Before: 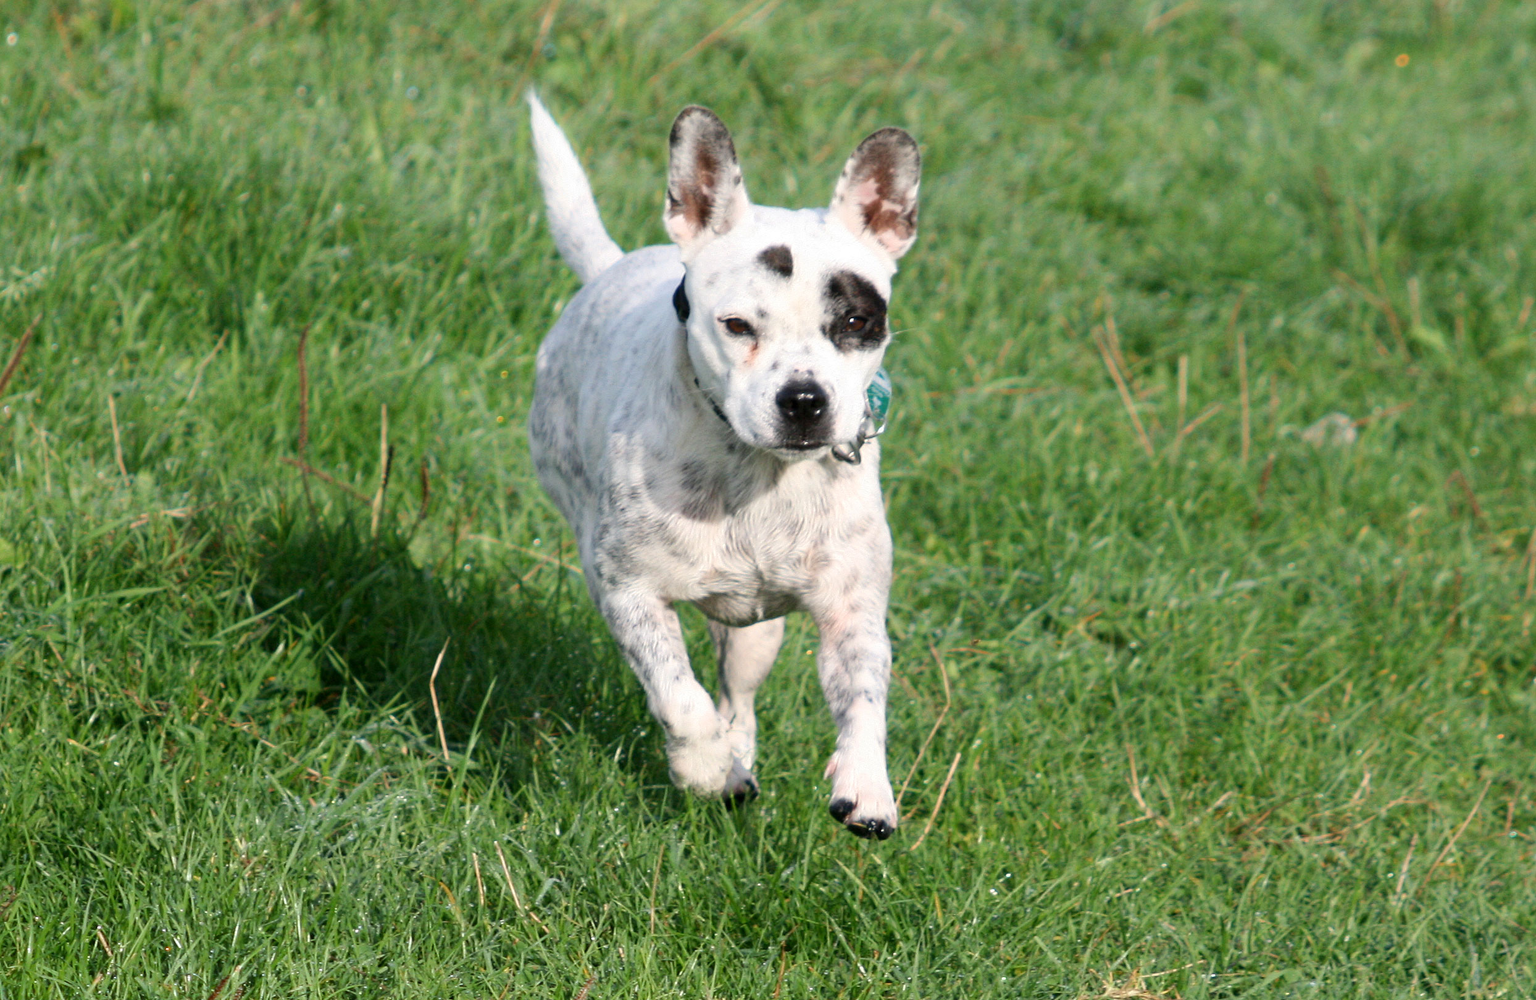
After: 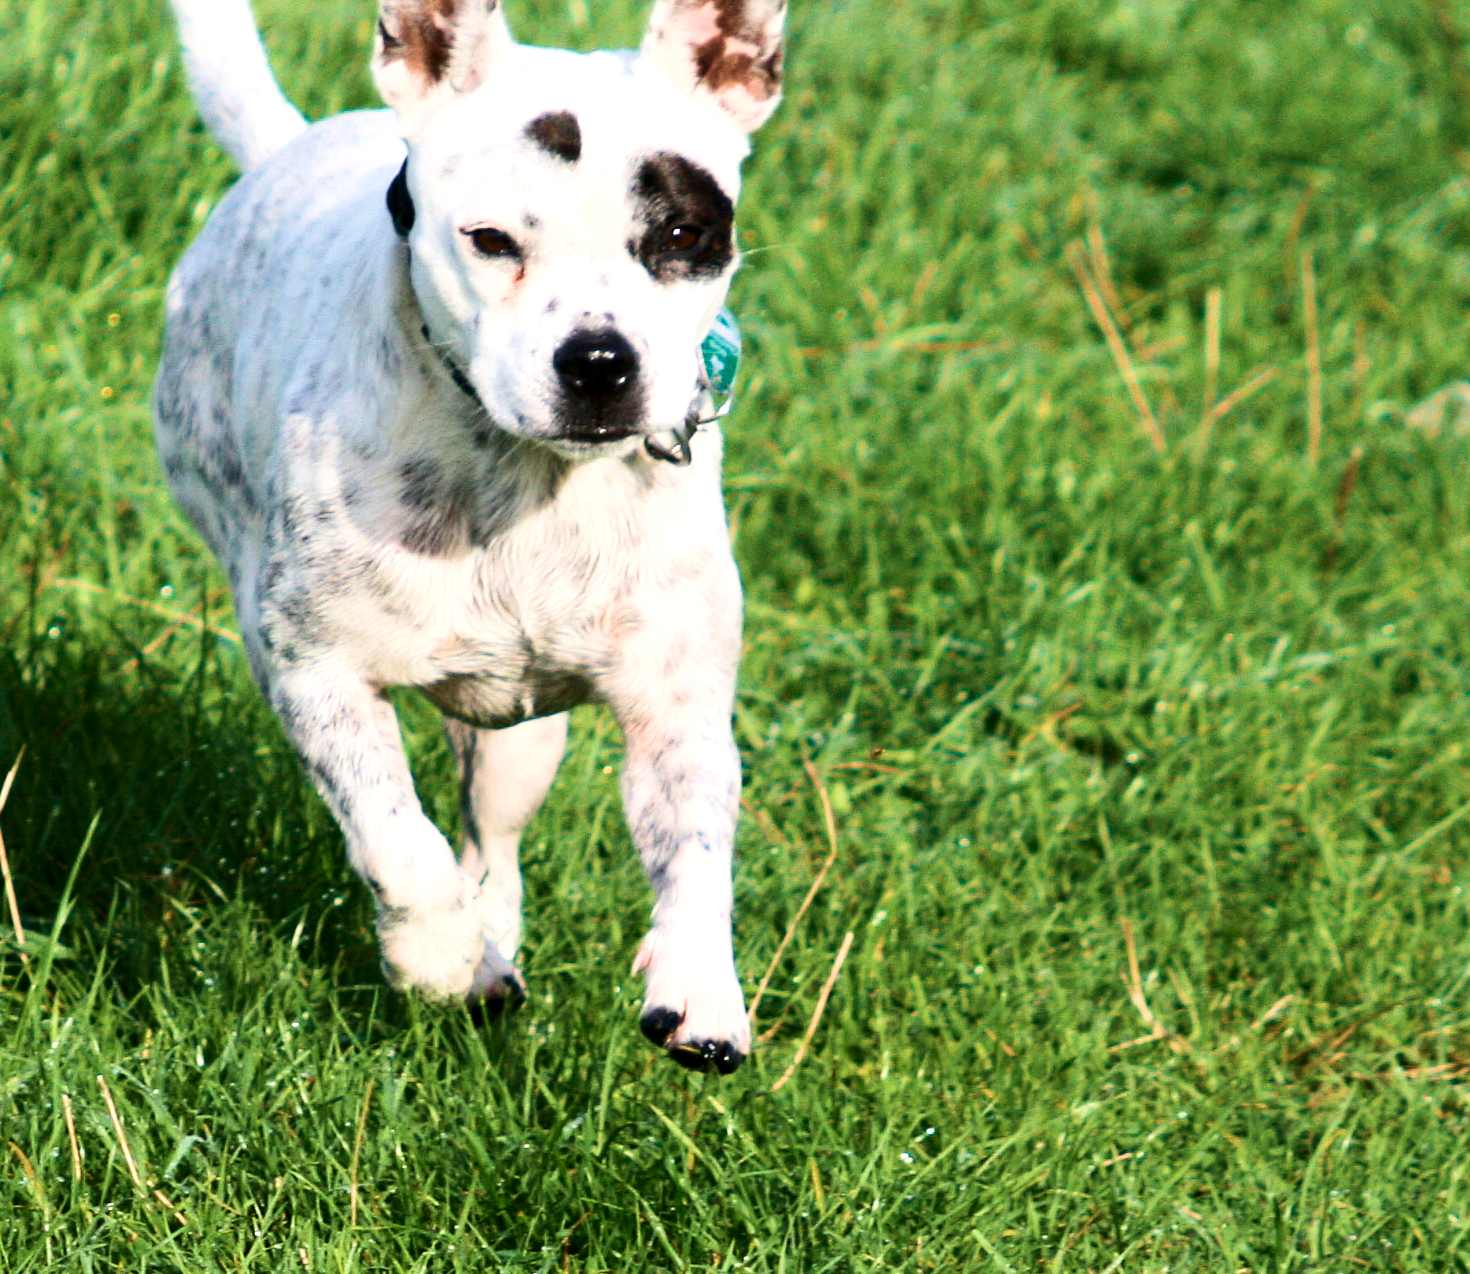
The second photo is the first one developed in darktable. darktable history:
crop and rotate: left 28.256%, top 17.734%, right 12.656%, bottom 3.573%
levels: levels [0.016, 0.492, 0.969]
contrast brightness saturation: contrast 0.28
velvia: strength 67.07%, mid-tones bias 0.972
